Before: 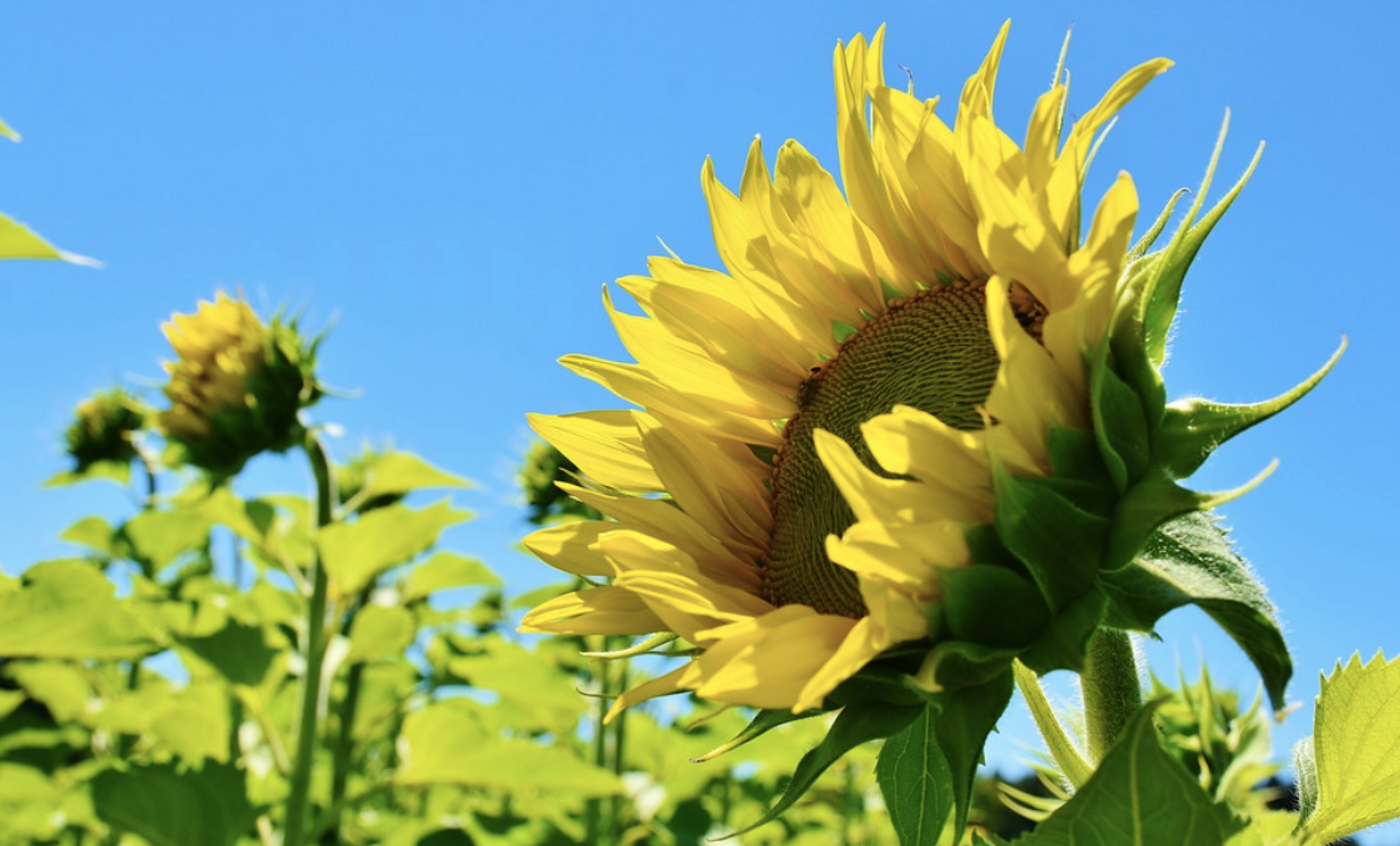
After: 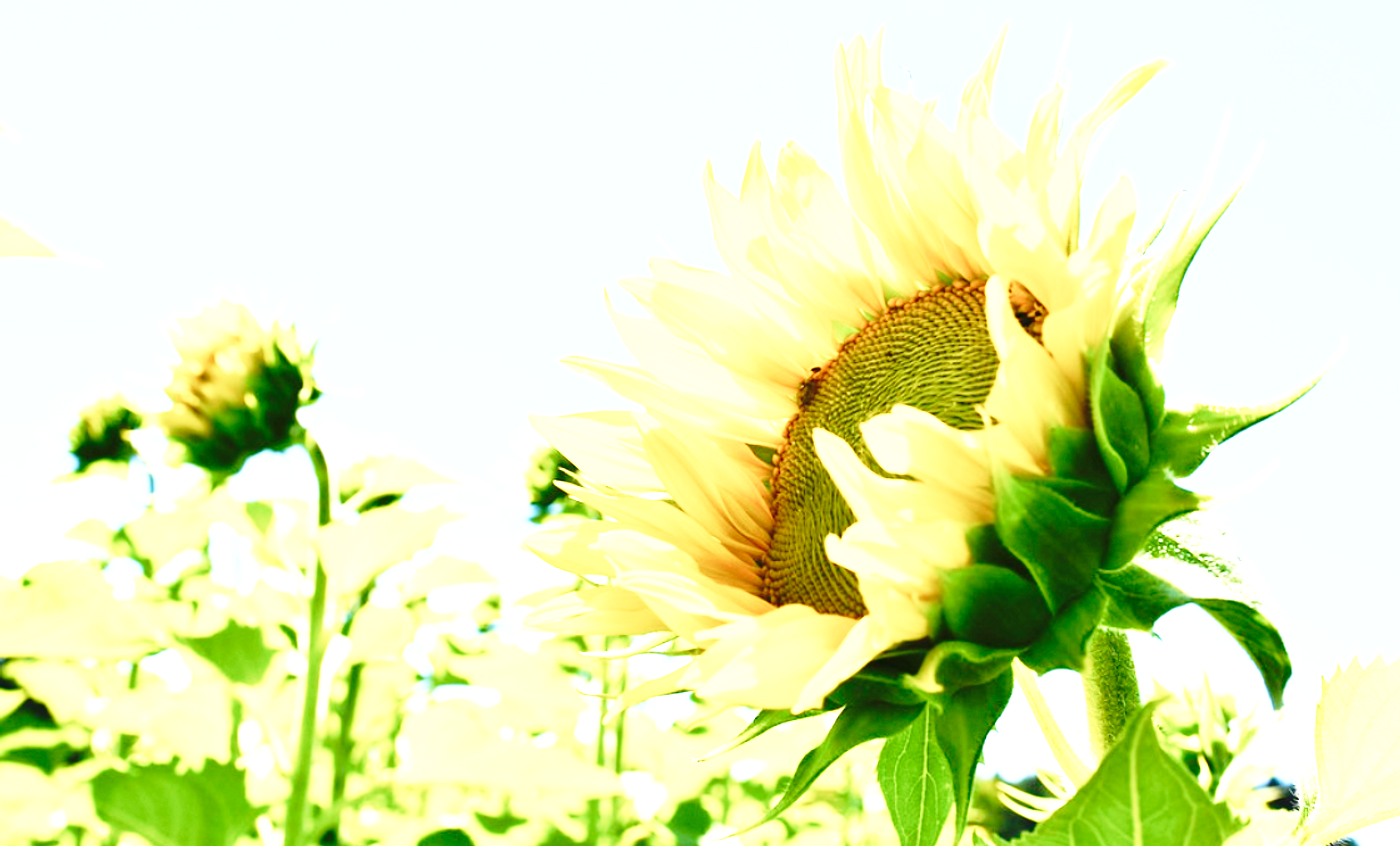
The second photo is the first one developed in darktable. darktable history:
base curve: curves: ch0 [(0, 0) (0.028, 0.03) (0.105, 0.232) (0.387, 0.748) (0.754, 0.968) (1, 1)], preserve colors none
tone curve: curves: ch0 [(0, 0) (0.253, 0.237) (1, 1)]; ch1 [(0, 0) (0.411, 0.385) (0.502, 0.506) (0.557, 0.565) (0.66, 0.683) (1, 1)]; ch2 [(0, 0) (0.394, 0.413) (0.5, 0.5) (1, 1)], preserve colors none
exposure: black level correction 0, exposure 1.671 EV, compensate exposure bias true, compensate highlight preservation false
